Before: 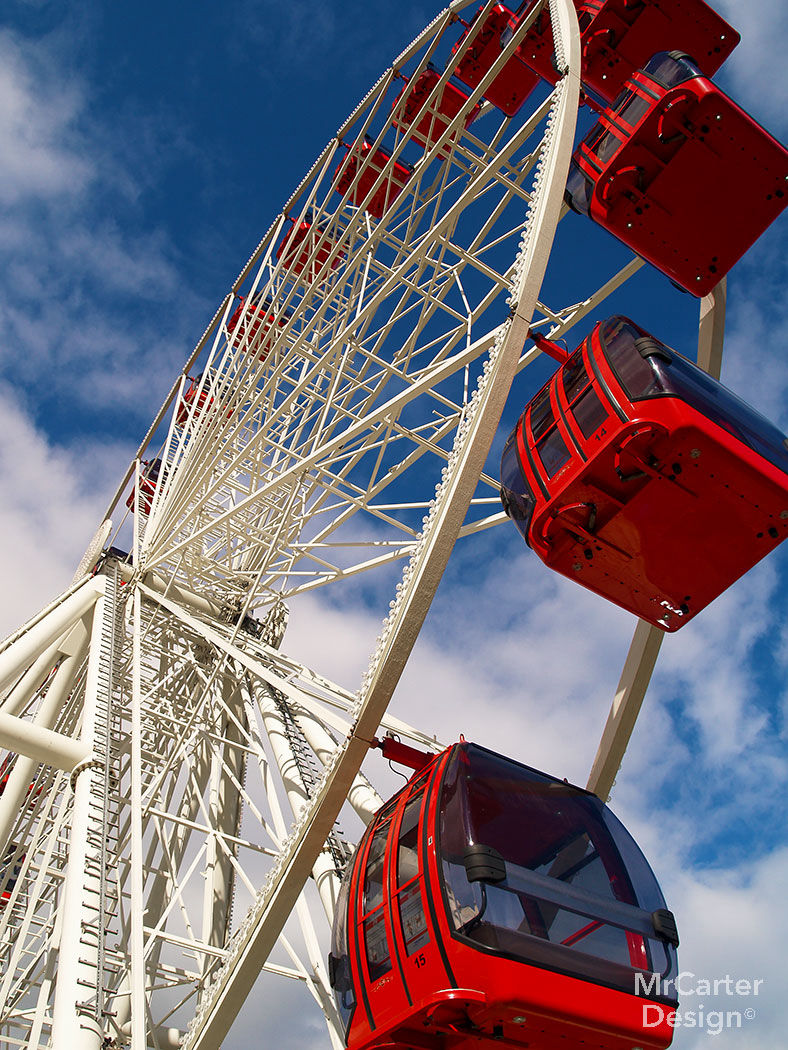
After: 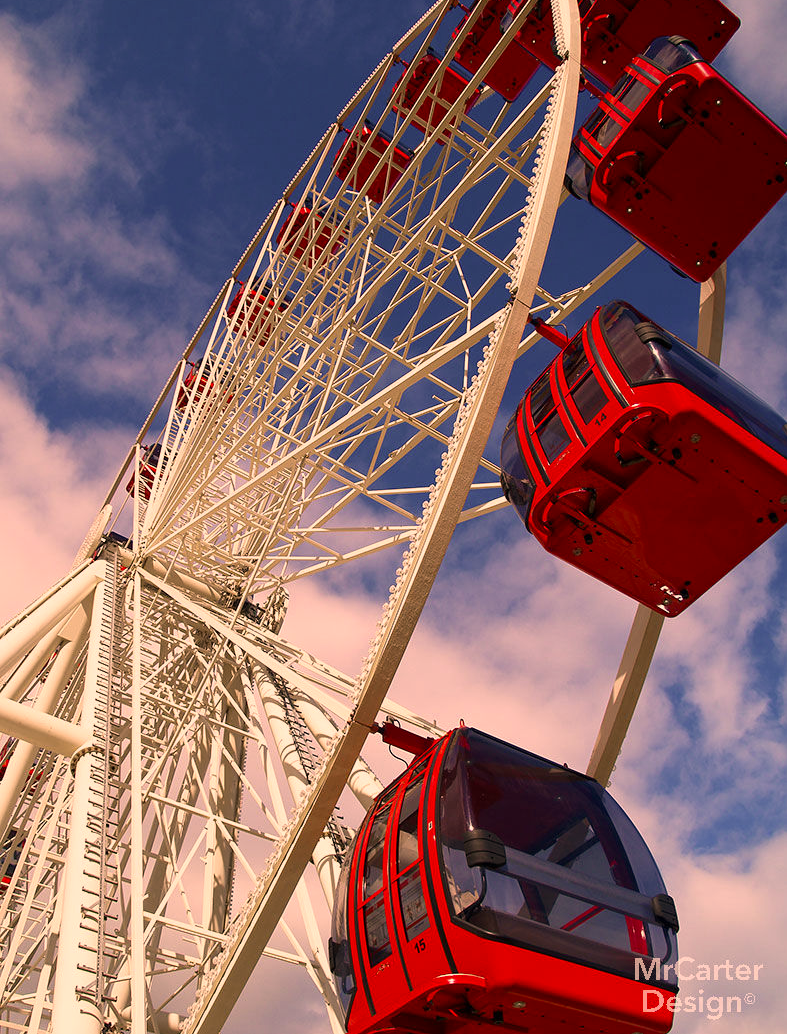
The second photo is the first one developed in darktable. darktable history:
color correction: highlights a* 22.27, highlights b* 21.87
crop: top 1.518%, right 0.05%
